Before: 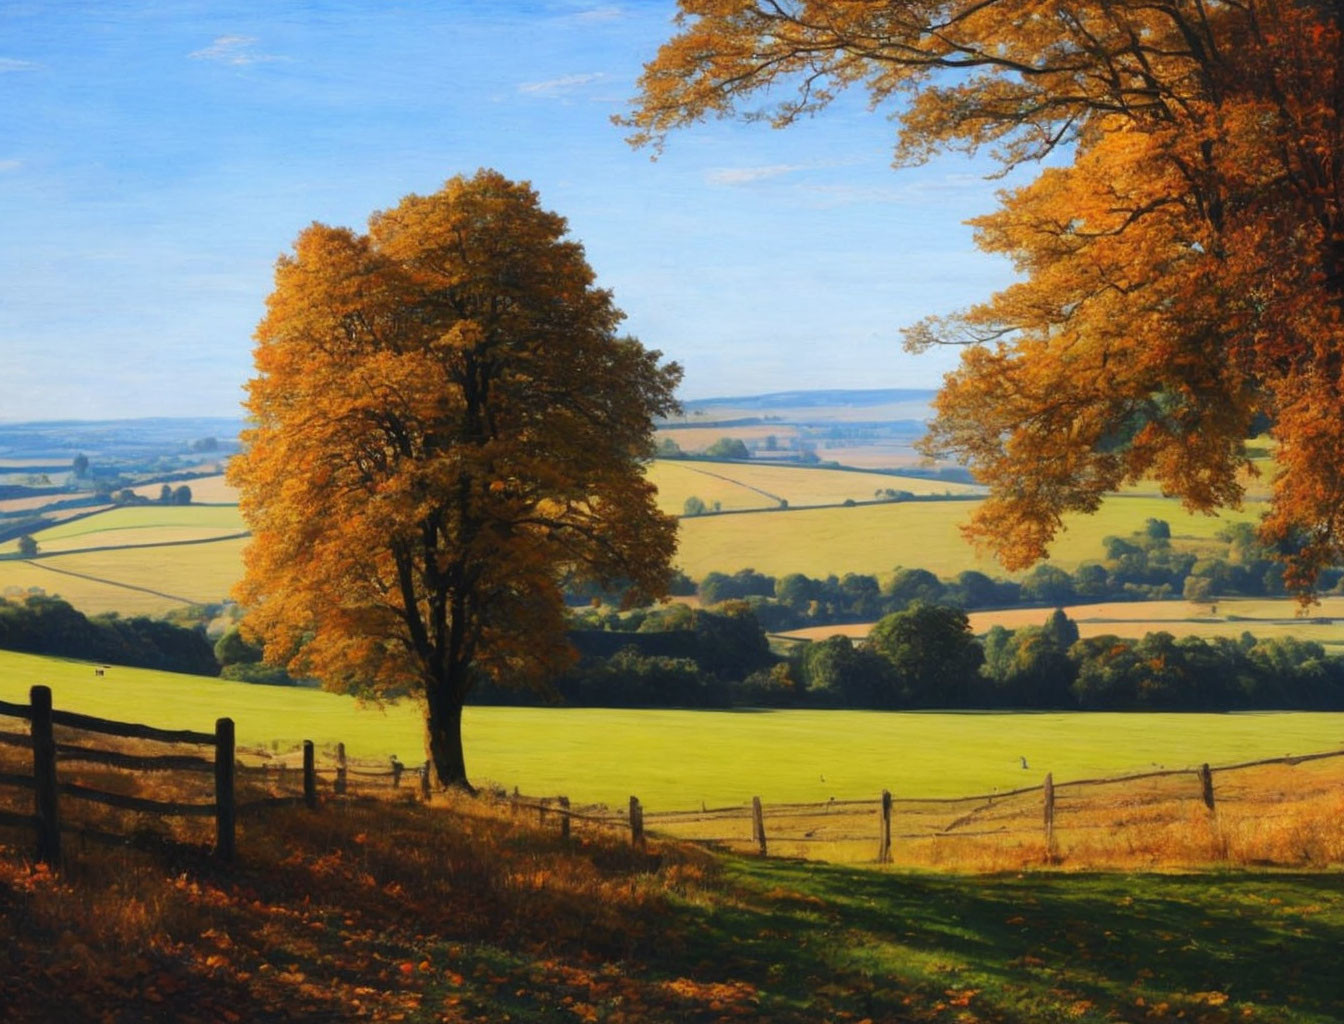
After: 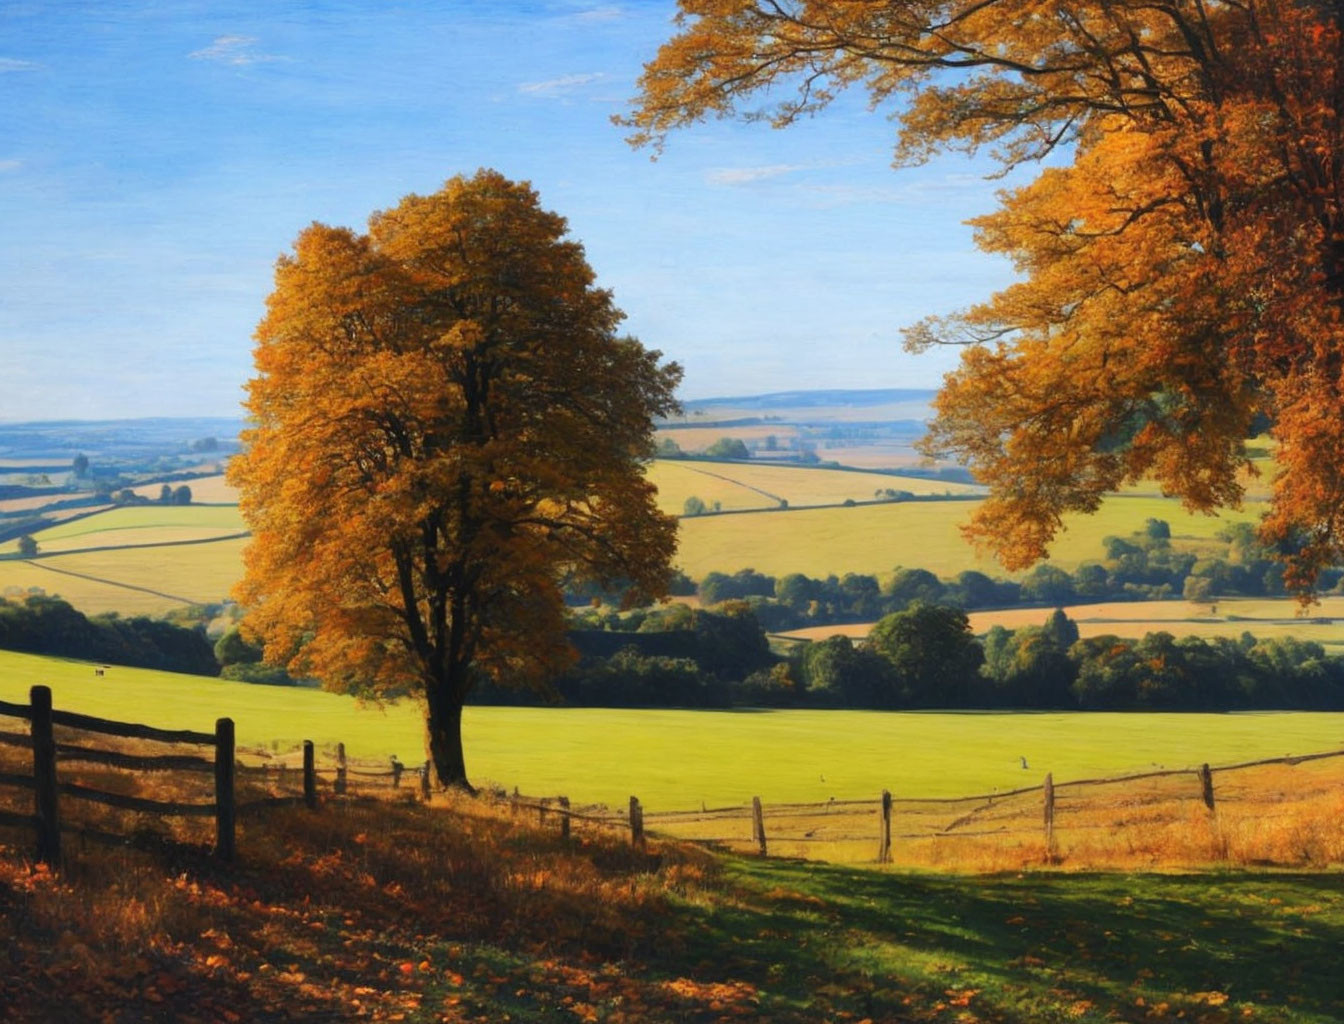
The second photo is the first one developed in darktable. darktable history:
shadows and highlights: radius 264.07, soften with gaussian
